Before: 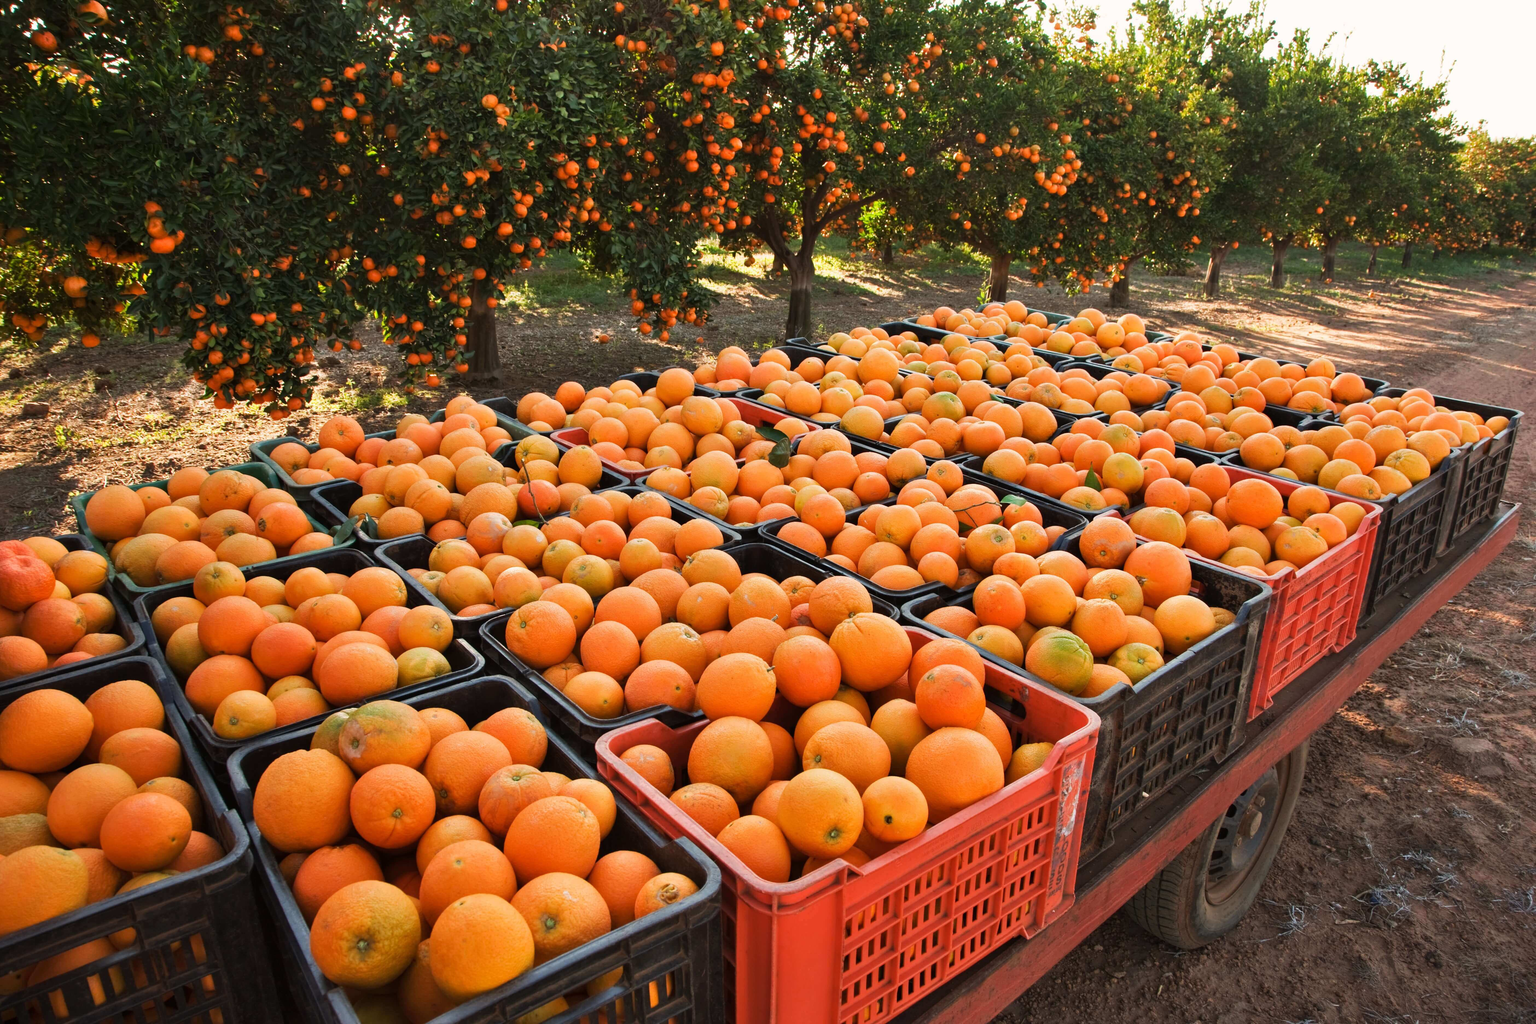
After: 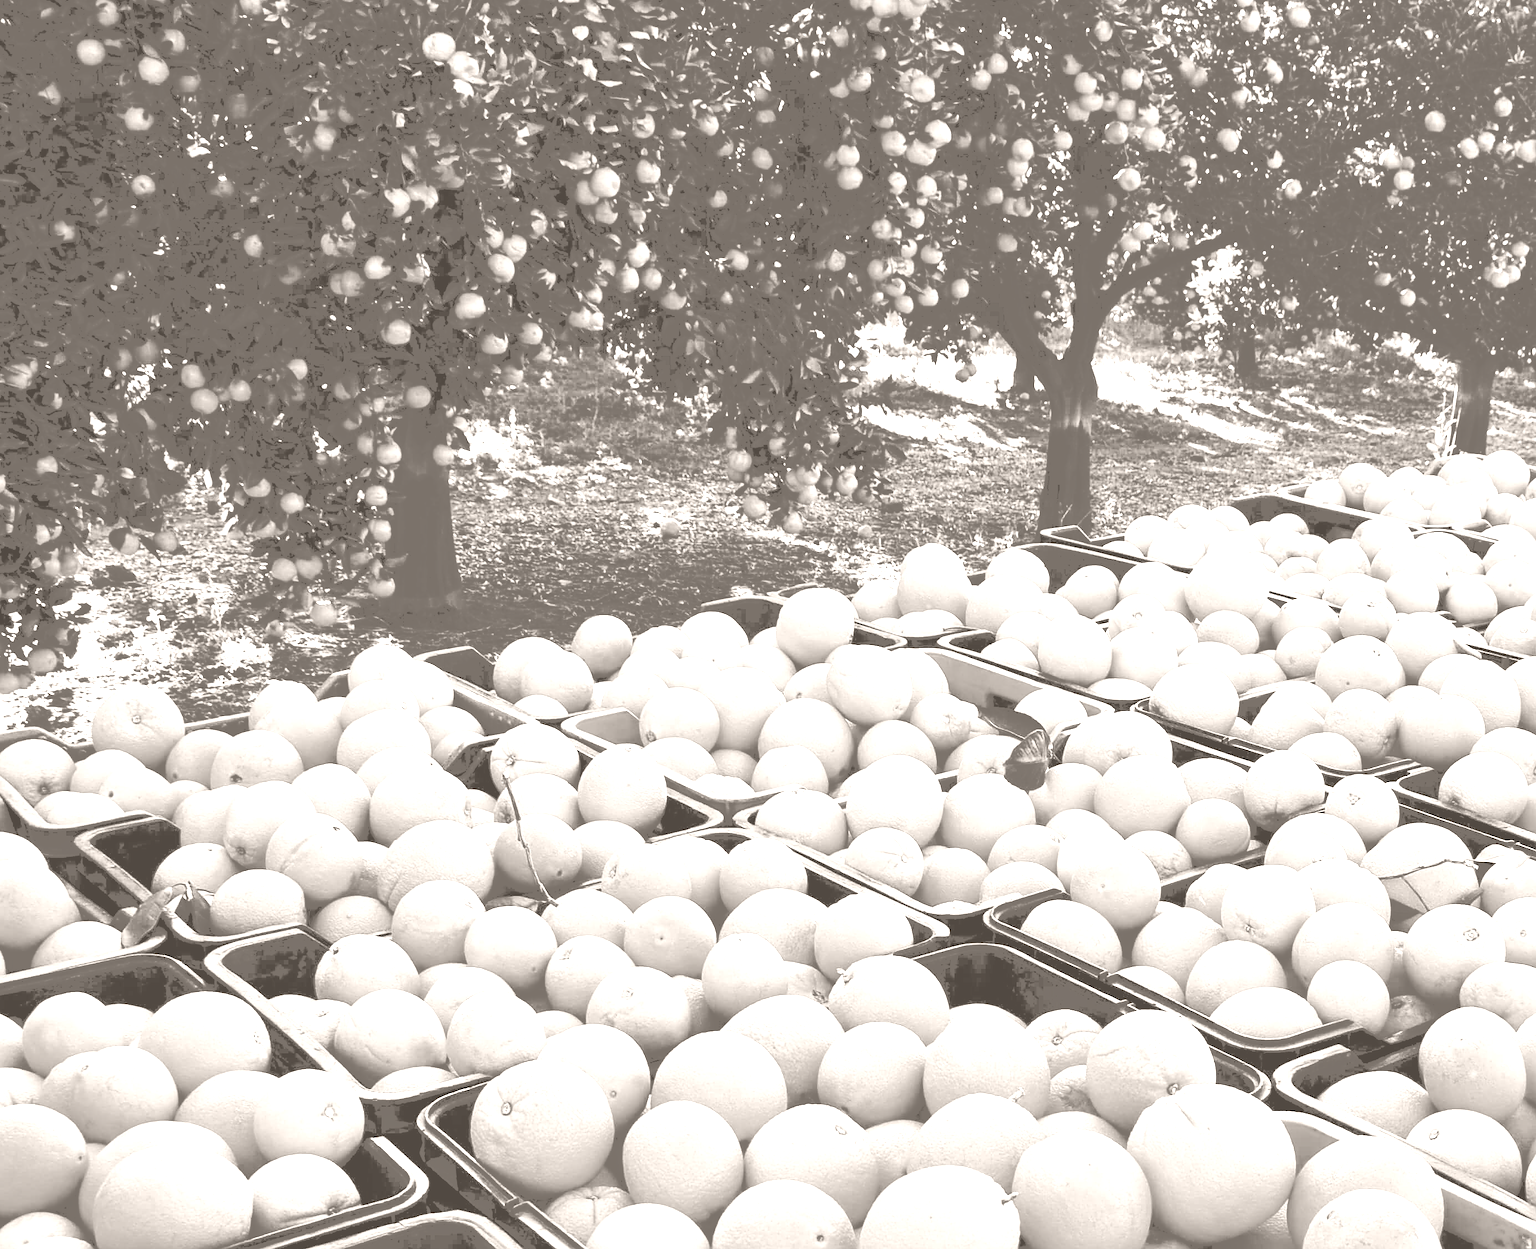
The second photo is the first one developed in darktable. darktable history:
colorize: hue 34.49°, saturation 35.33%, source mix 100%, lightness 55%, version 1
color correction: highlights a* 4.02, highlights b* 4.98, shadows a* -7.55, shadows b* 4.98
crop: left 17.835%, top 7.675%, right 32.881%, bottom 32.213%
filmic rgb: black relative exposure -7.75 EV, white relative exposure 4.4 EV, threshold 3 EV, target black luminance 0%, hardness 3.76, latitude 50.51%, contrast 1.074, highlights saturation mix 10%, shadows ↔ highlights balance -0.22%, color science v4 (2020), enable highlight reconstruction true
local contrast: mode bilateral grid, contrast 15, coarseness 36, detail 105%, midtone range 0.2
tone curve: curves: ch0 [(0, 0) (0.003, 0.169) (0.011, 0.169) (0.025, 0.169) (0.044, 0.173) (0.069, 0.178) (0.1, 0.183) (0.136, 0.185) (0.177, 0.197) (0.224, 0.227) (0.277, 0.292) (0.335, 0.391) (0.399, 0.491) (0.468, 0.592) (0.543, 0.672) (0.623, 0.734) (0.709, 0.785) (0.801, 0.844) (0.898, 0.893) (1, 1)], preserve colors none
sharpen: on, module defaults
